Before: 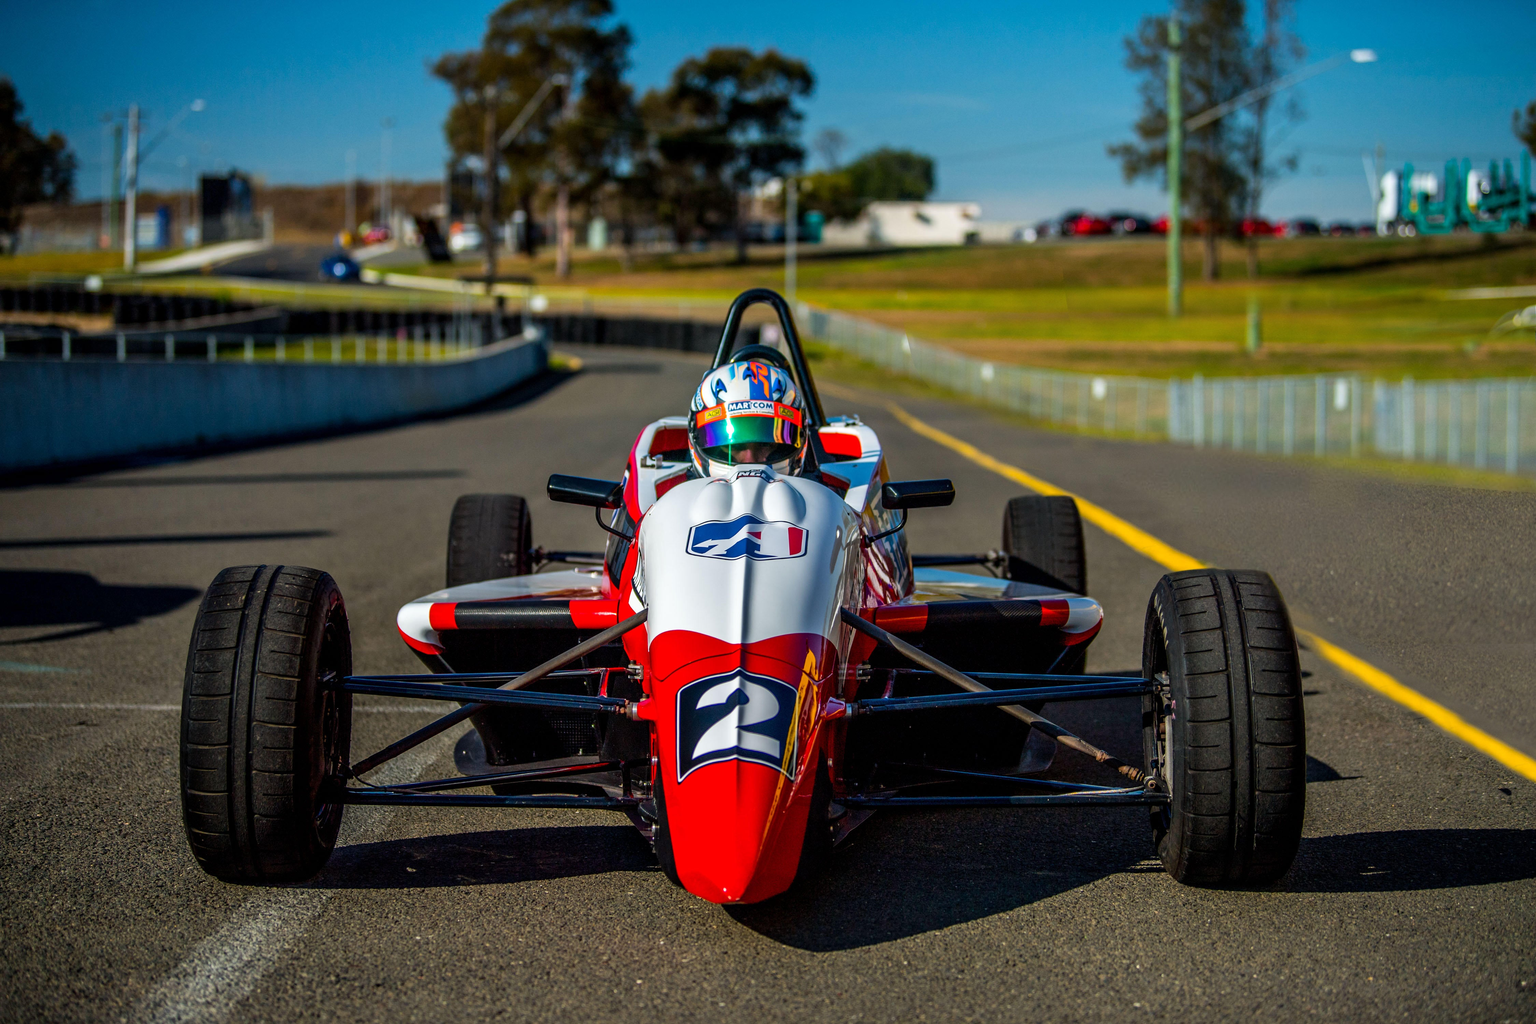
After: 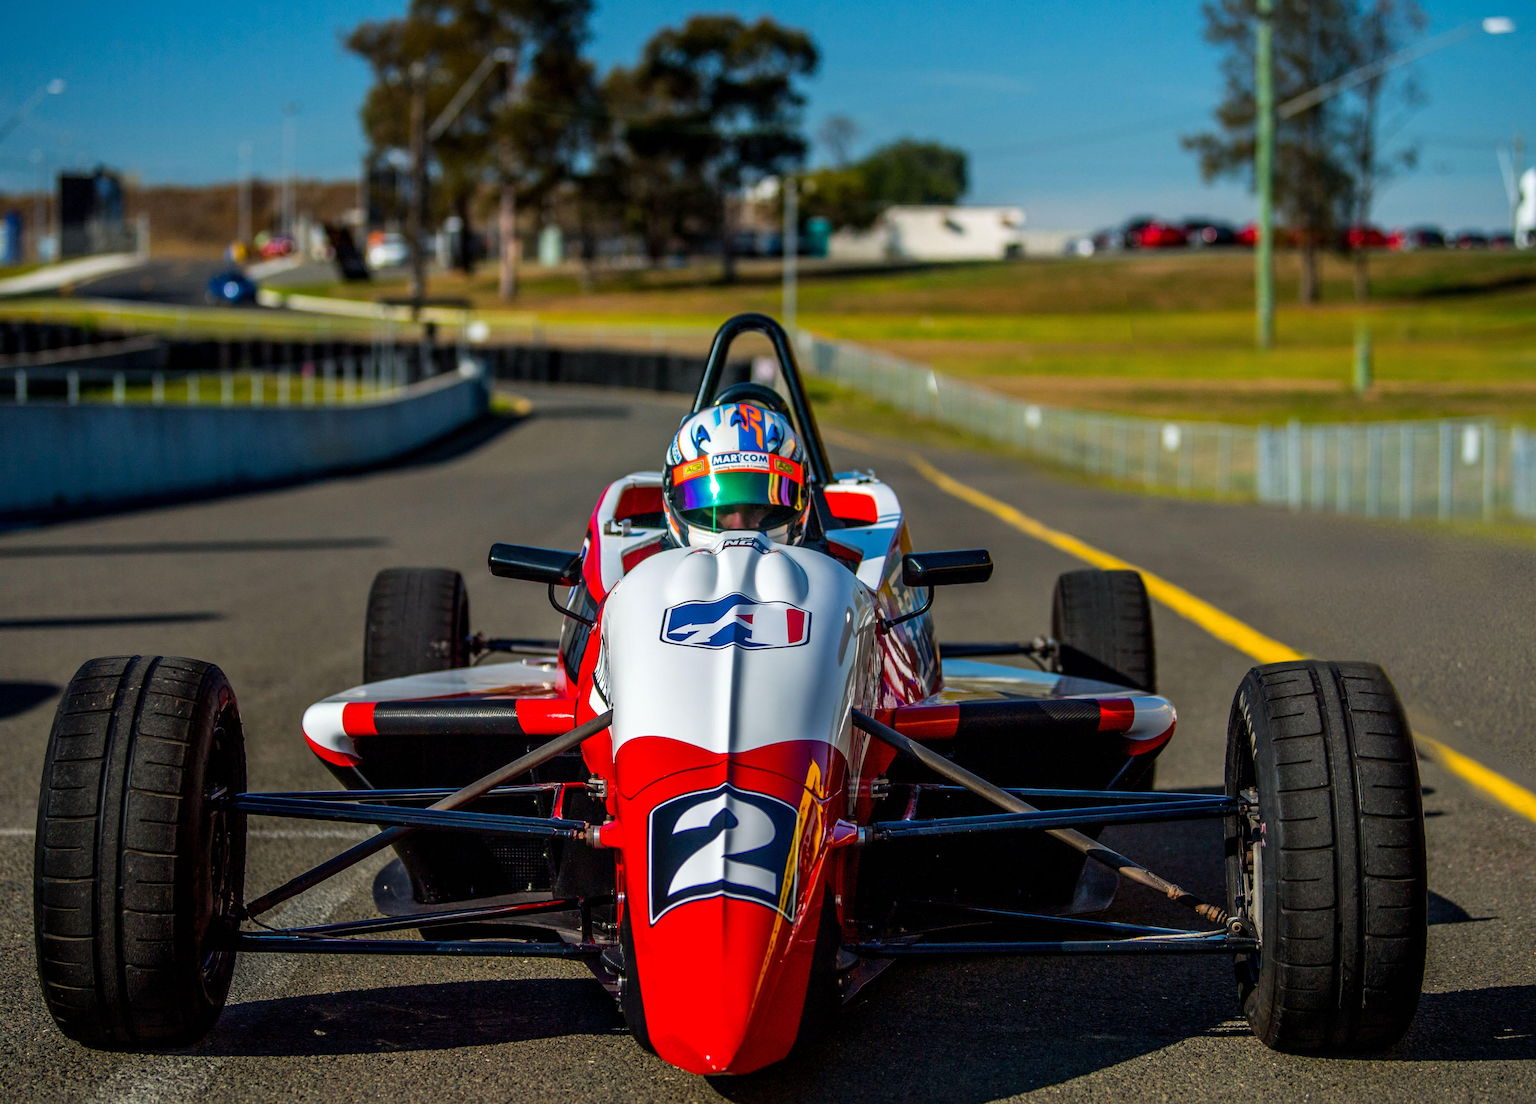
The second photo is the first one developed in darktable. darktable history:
crop: left 9.958%, top 3.468%, right 9.232%, bottom 9.366%
